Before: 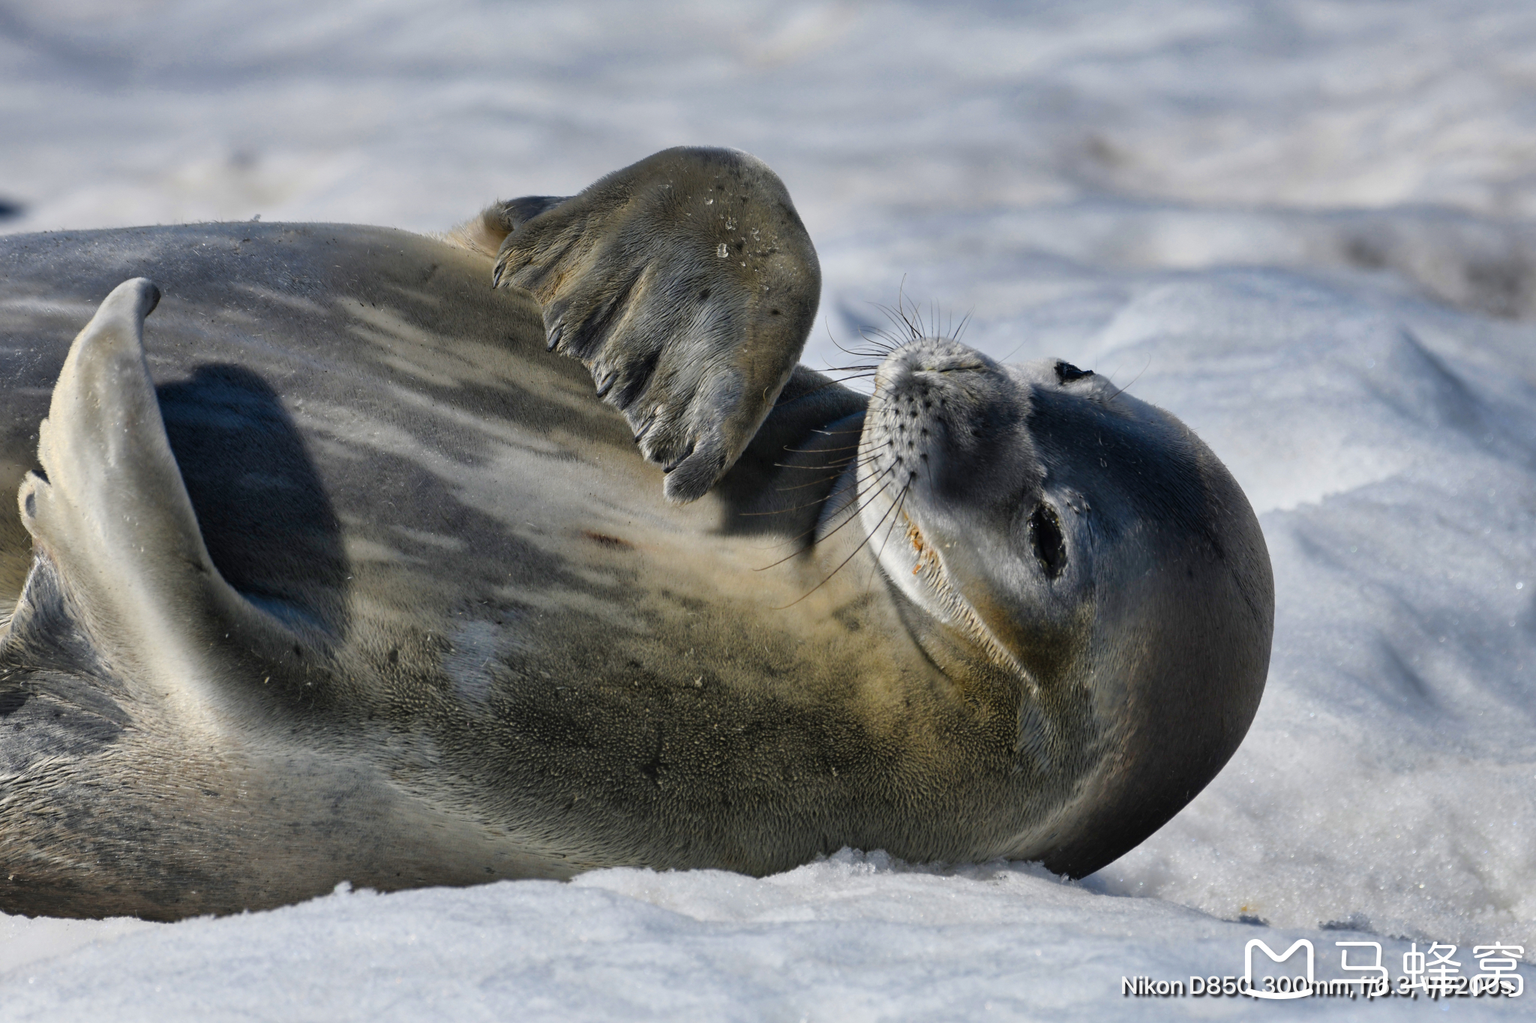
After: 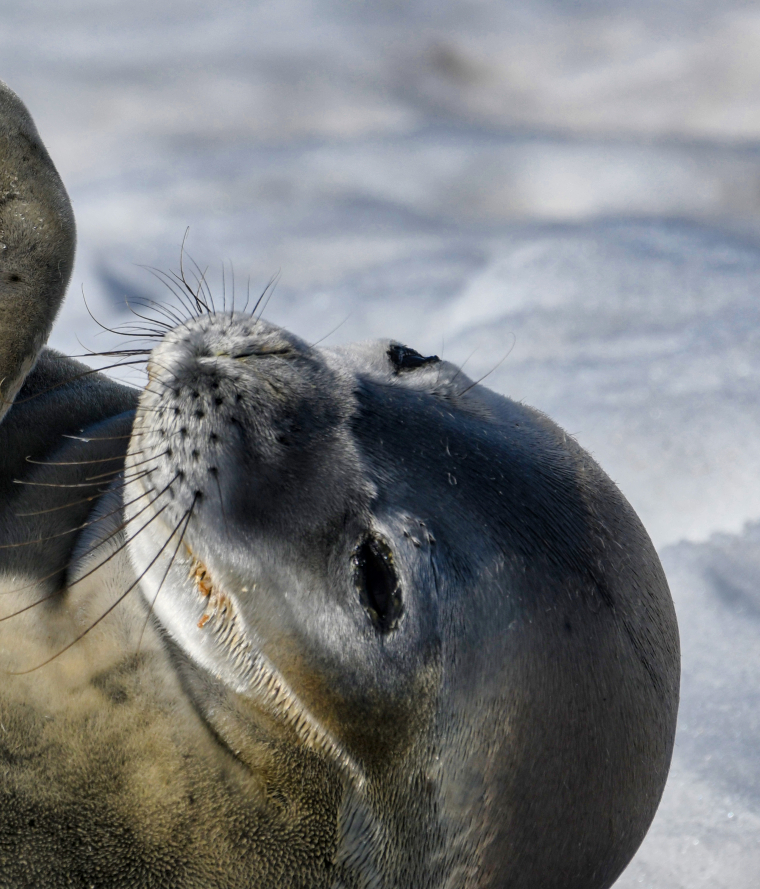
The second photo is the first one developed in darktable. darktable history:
local contrast: on, module defaults
crop and rotate: left 49.757%, top 10.123%, right 13.099%, bottom 24.646%
